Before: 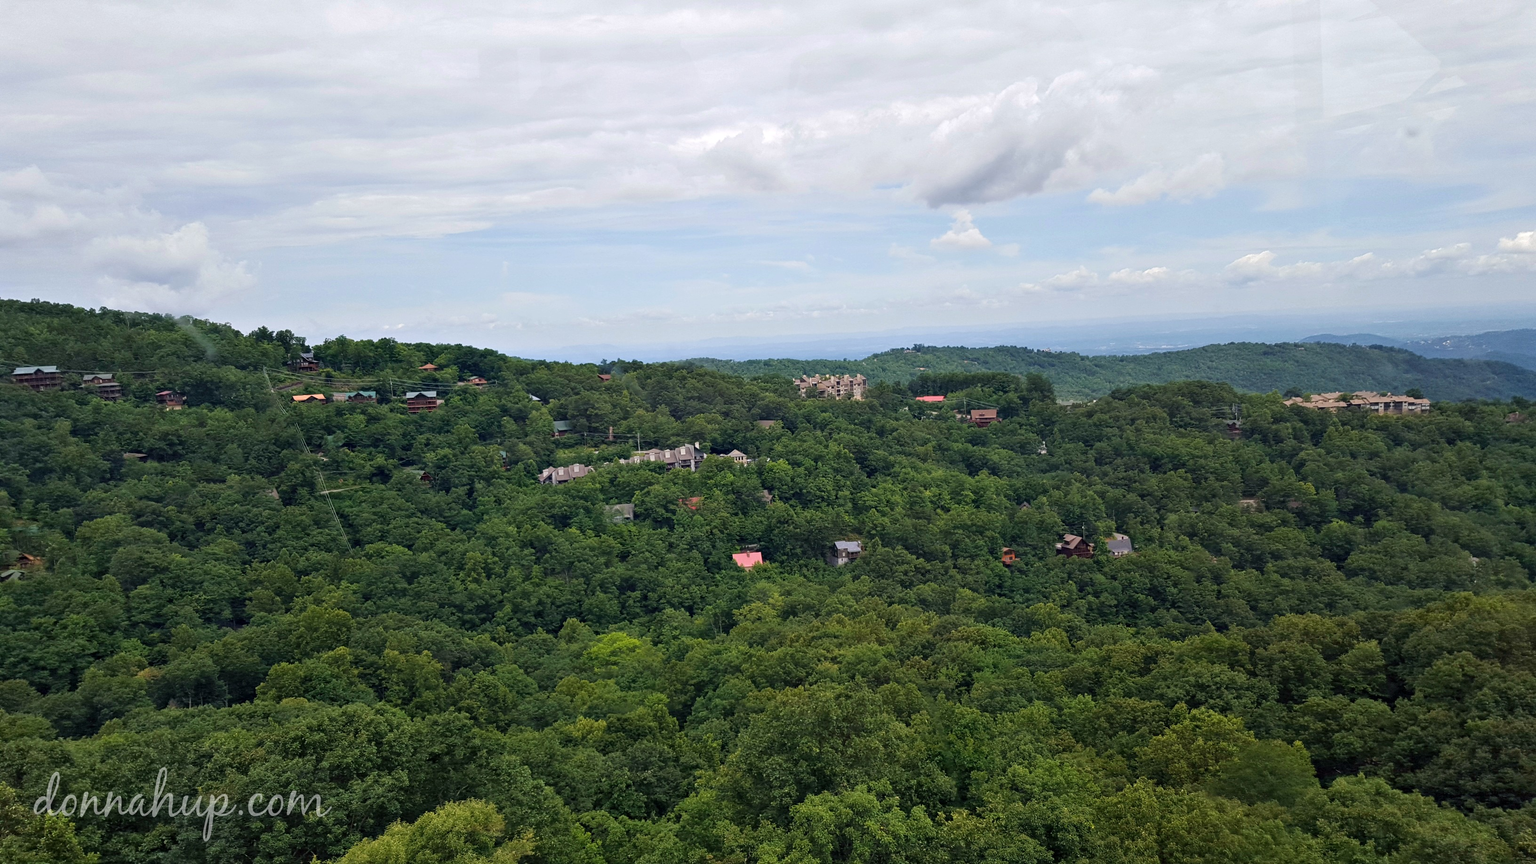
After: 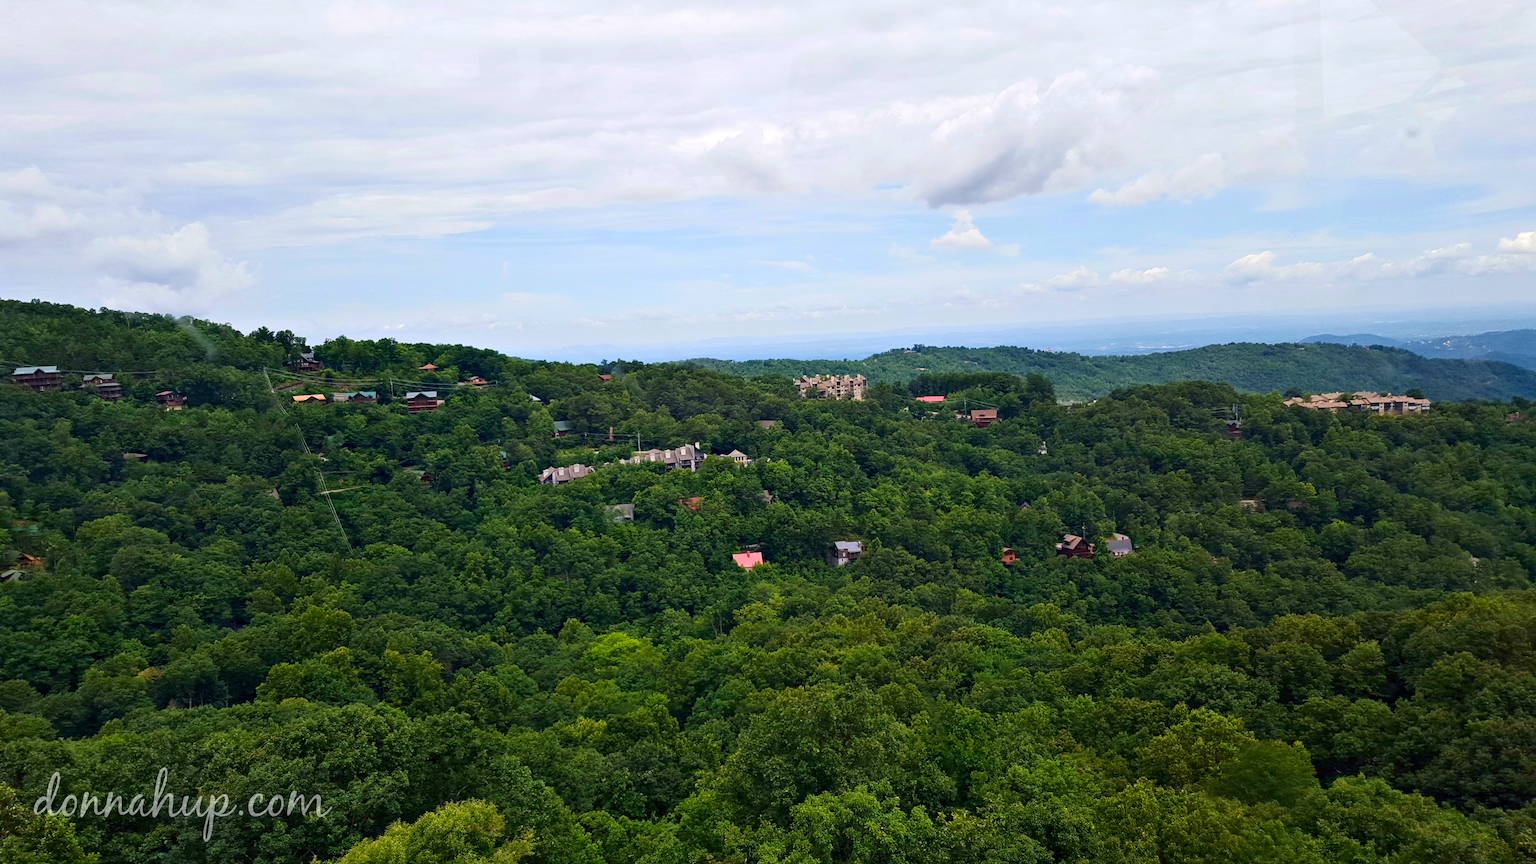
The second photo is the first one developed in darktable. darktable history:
contrast brightness saturation: contrast 0.162, saturation 0.321
